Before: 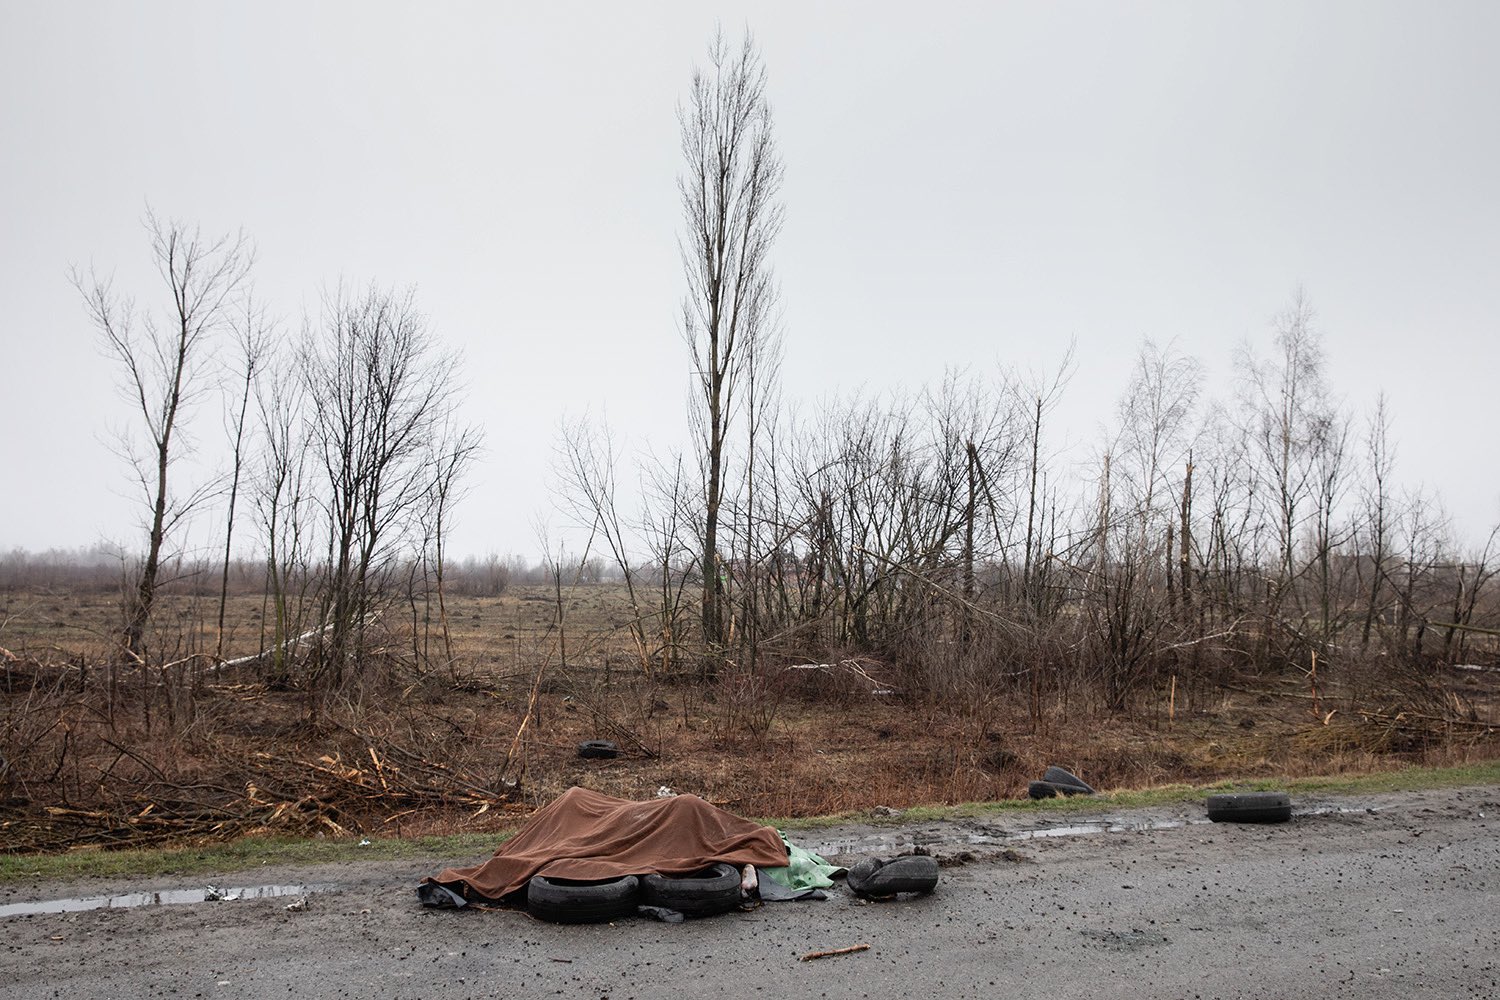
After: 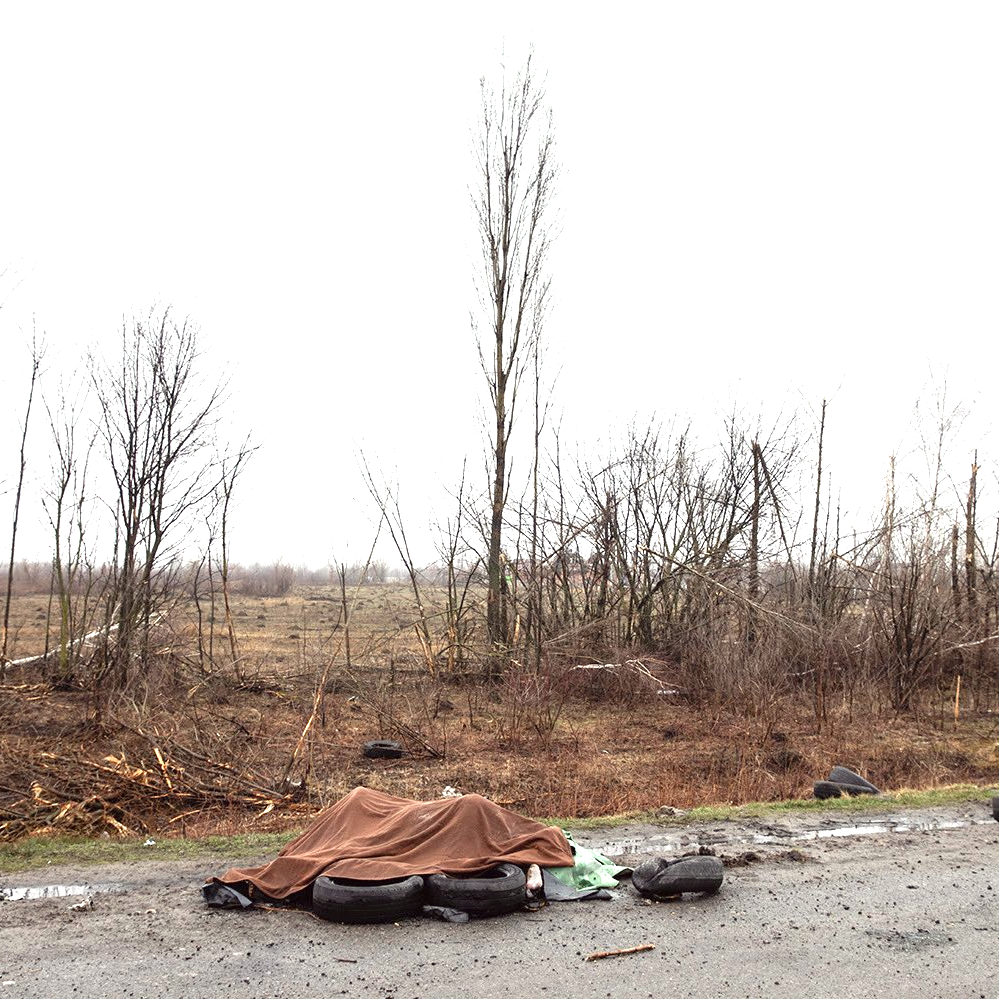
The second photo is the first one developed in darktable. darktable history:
crop and rotate: left 14.436%, right 18.898%
exposure: black level correction 0, exposure 1 EV, compensate exposure bias true, compensate highlight preservation false
color correction: highlights a* -0.95, highlights b* 4.5, shadows a* 3.55
